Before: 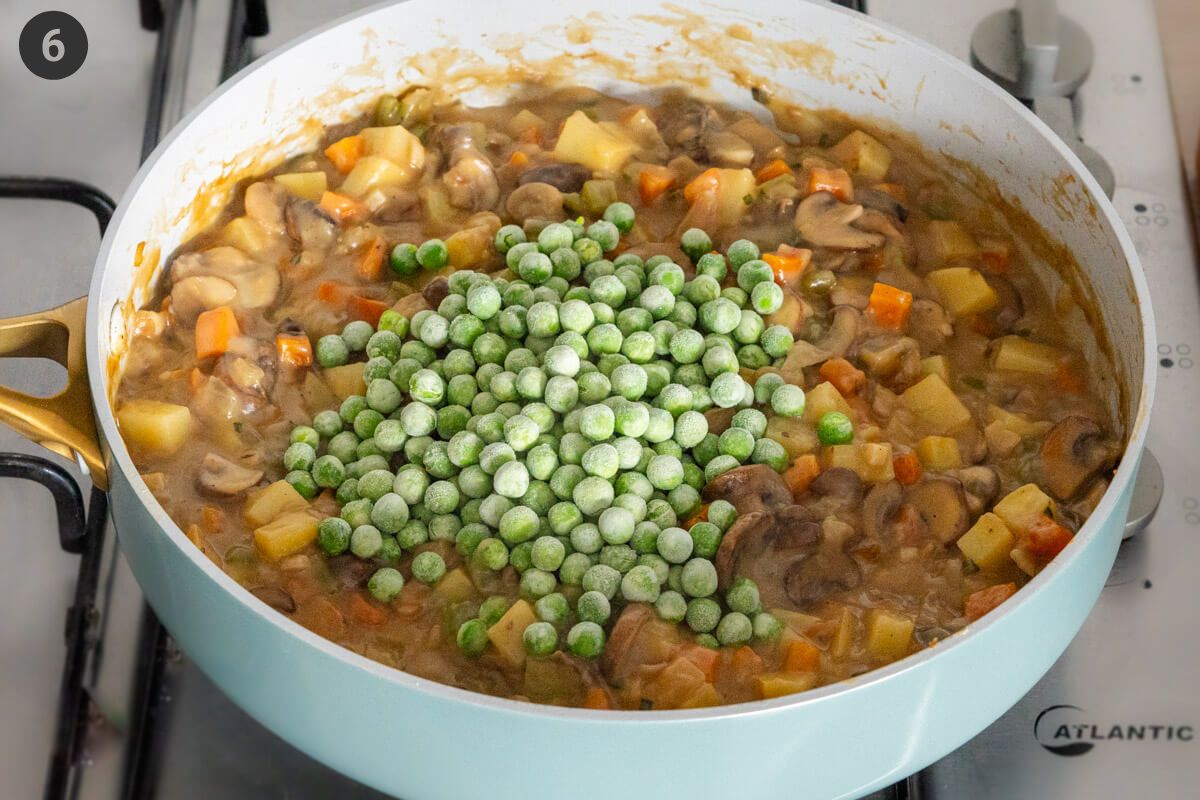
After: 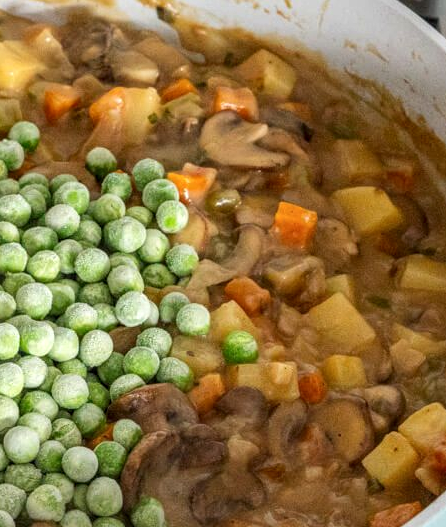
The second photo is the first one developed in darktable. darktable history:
local contrast: detail 130%
crop and rotate: left 49.645%, top 10.129%, right 13.172%, bottom 23.921%
